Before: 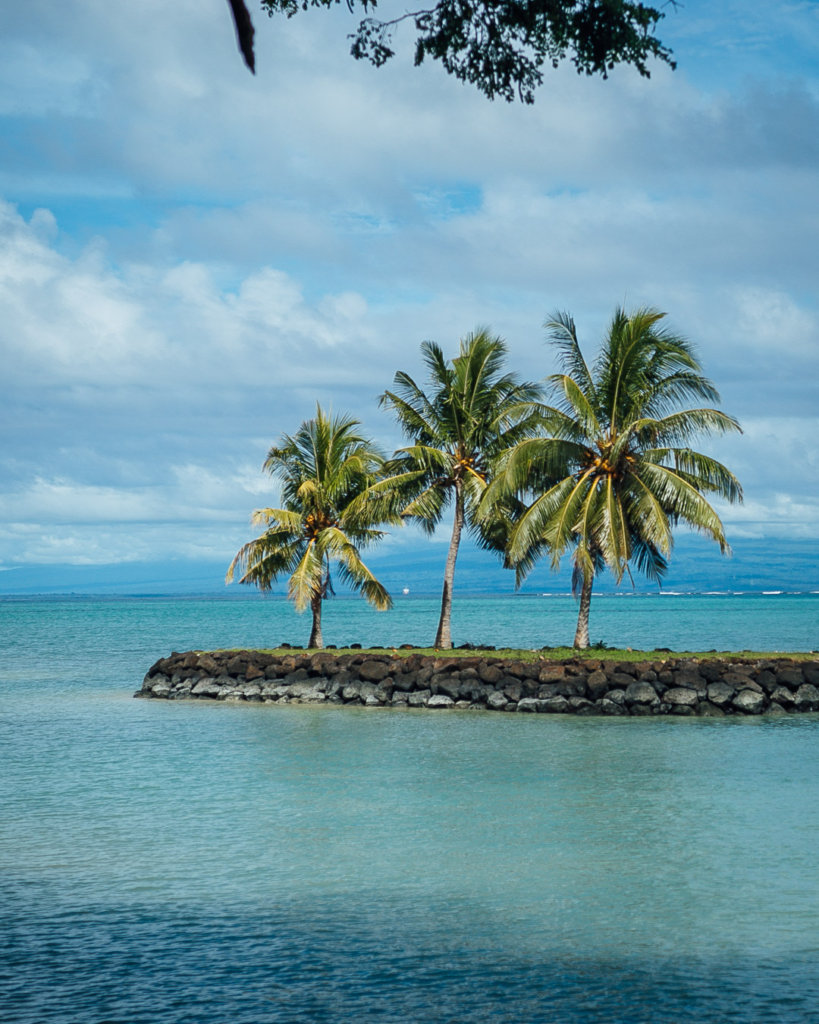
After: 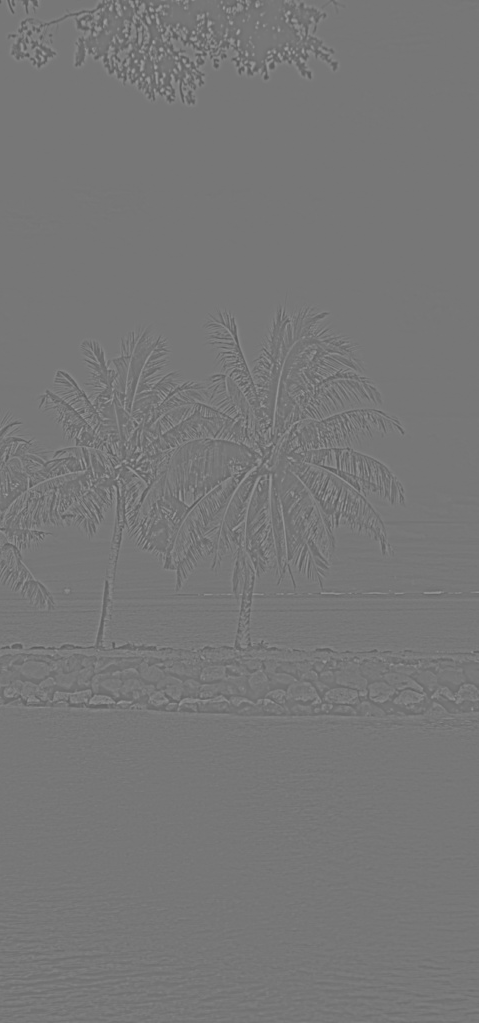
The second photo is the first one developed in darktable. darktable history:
crop: left 41.402%
highpass: sharpness 5.84%, contrast boost 8.44%
